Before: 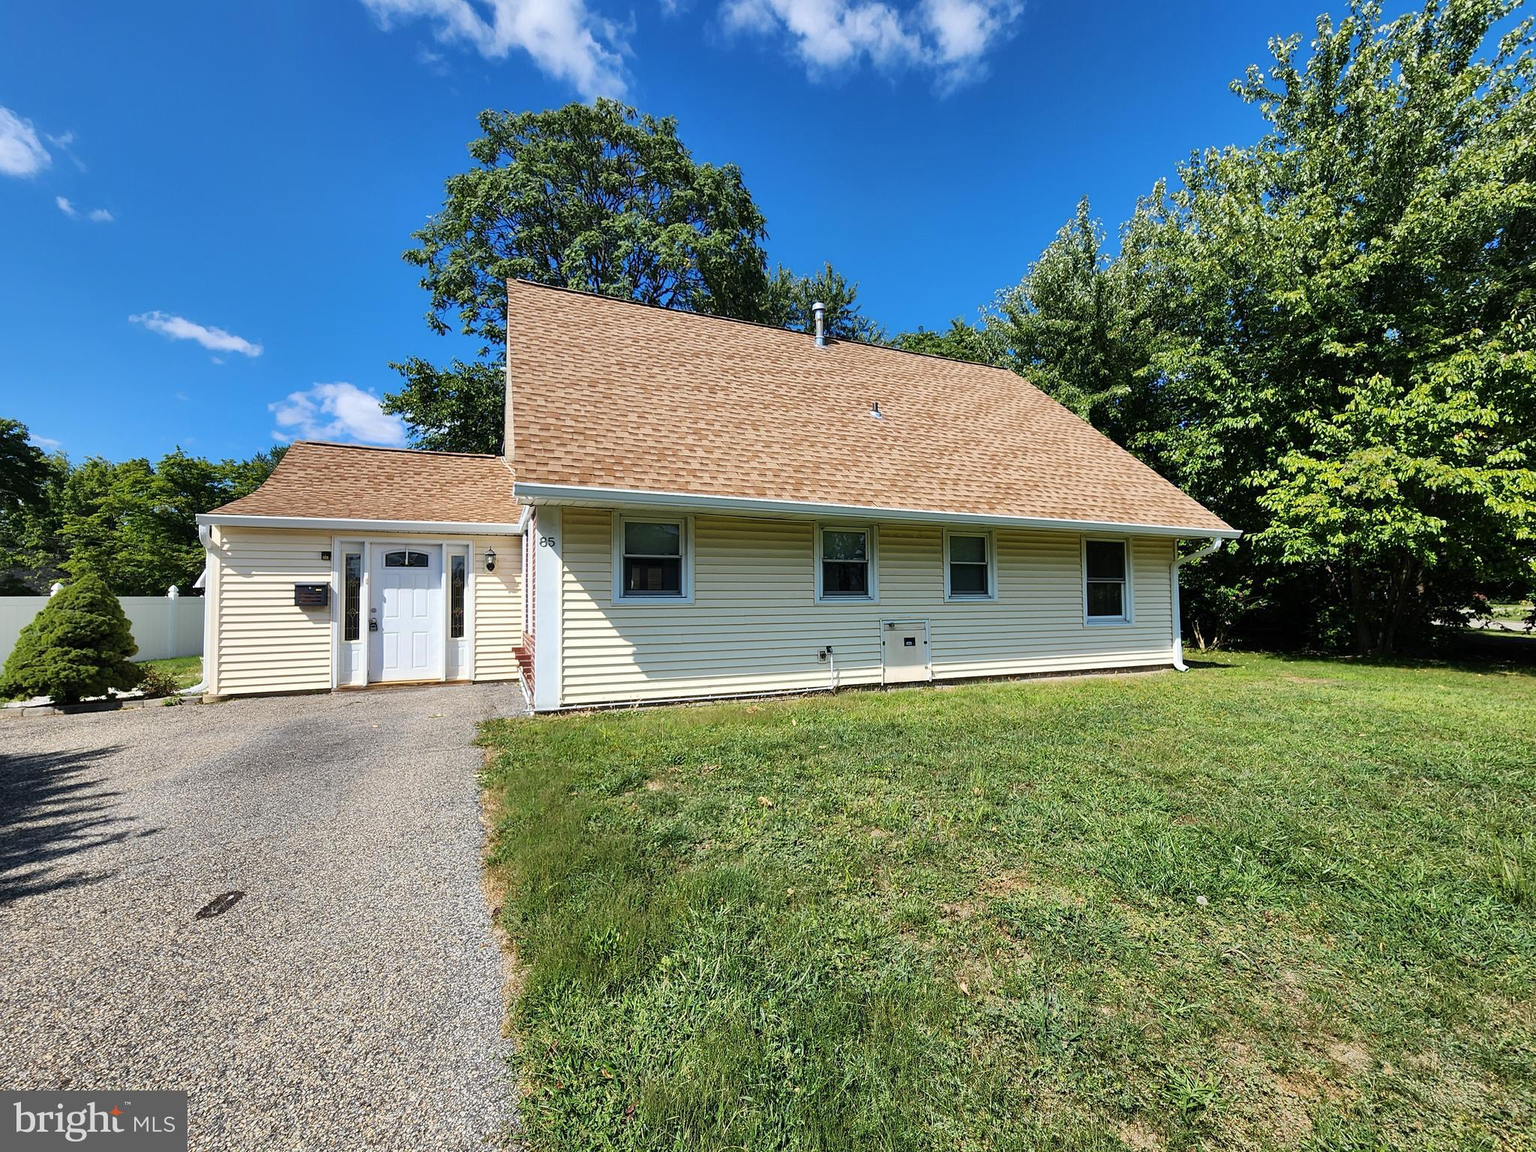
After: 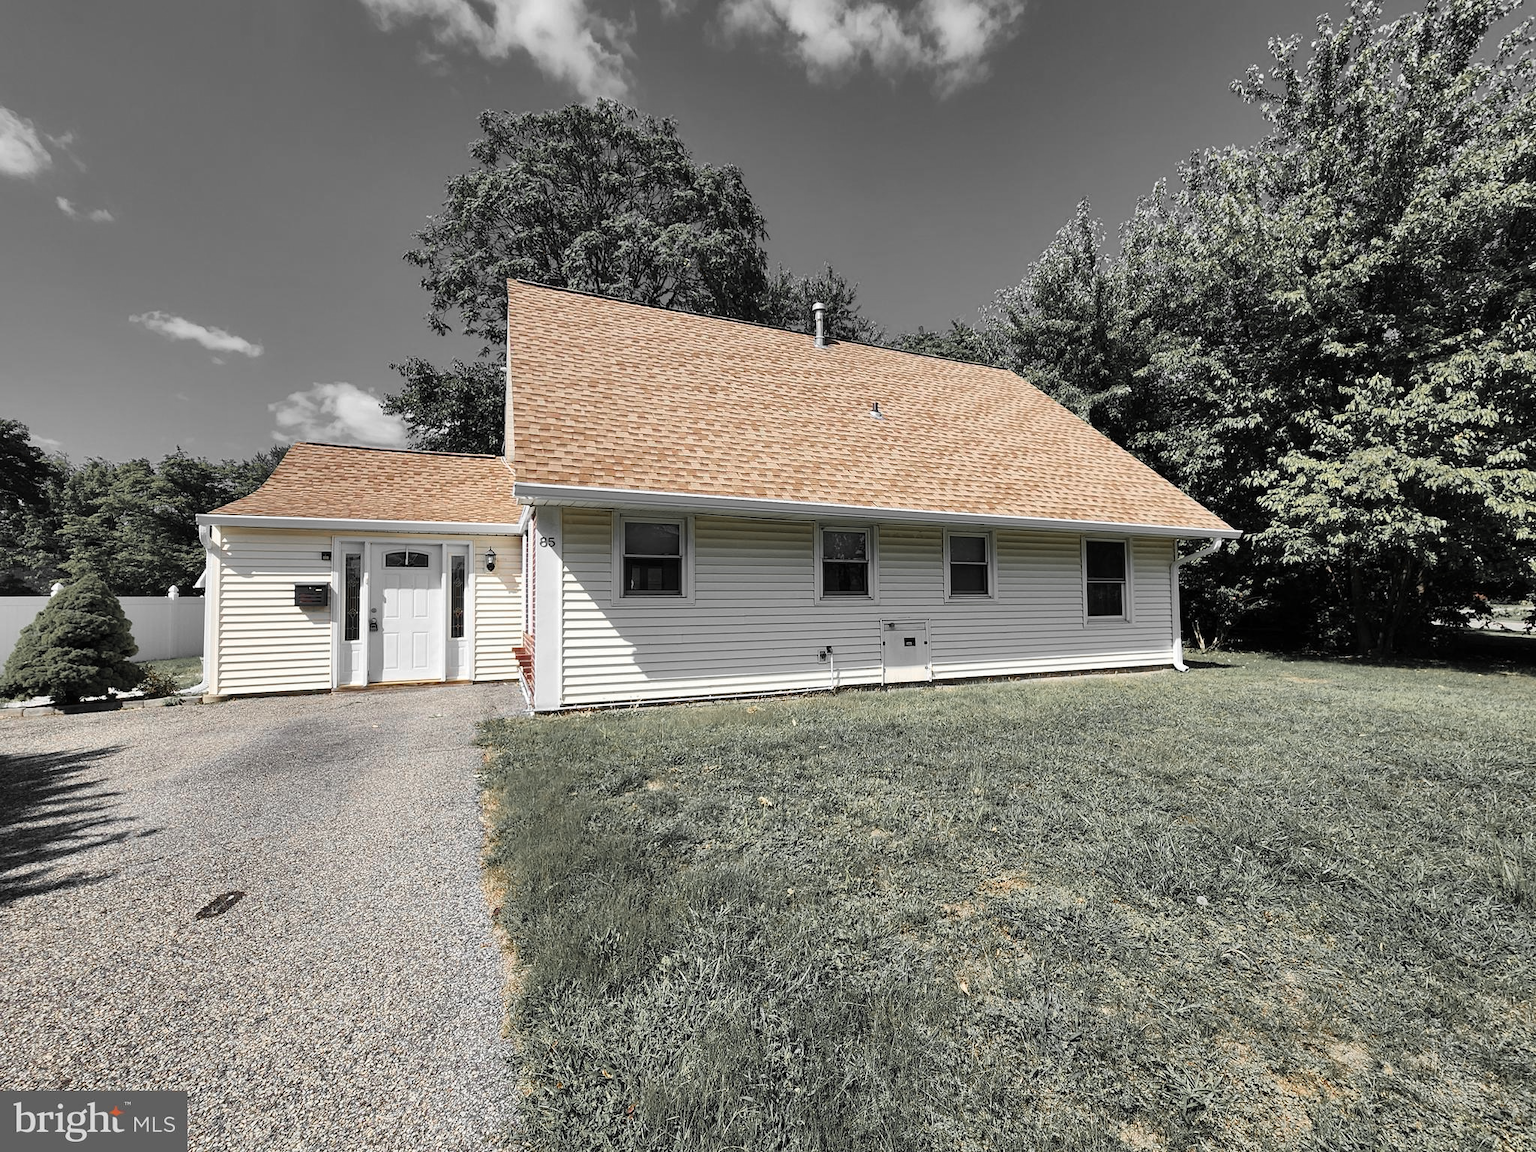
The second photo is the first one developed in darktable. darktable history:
color zones: curves: ch0 [(0, 0.447) (0.184, 0.543) (0.323, 0.476) (0.429, 0.445) (0.571, 0.443) (0.714, 0.451) (0.857, 0.452) (1, 0.447)]; ch1 [(0, 0.464) (0.176, 0.46) (0.287, 0.177) (0.429, 0.002) (0.571, 0) (0.714, 0) (0.857, 0) (1, 0.464)]
